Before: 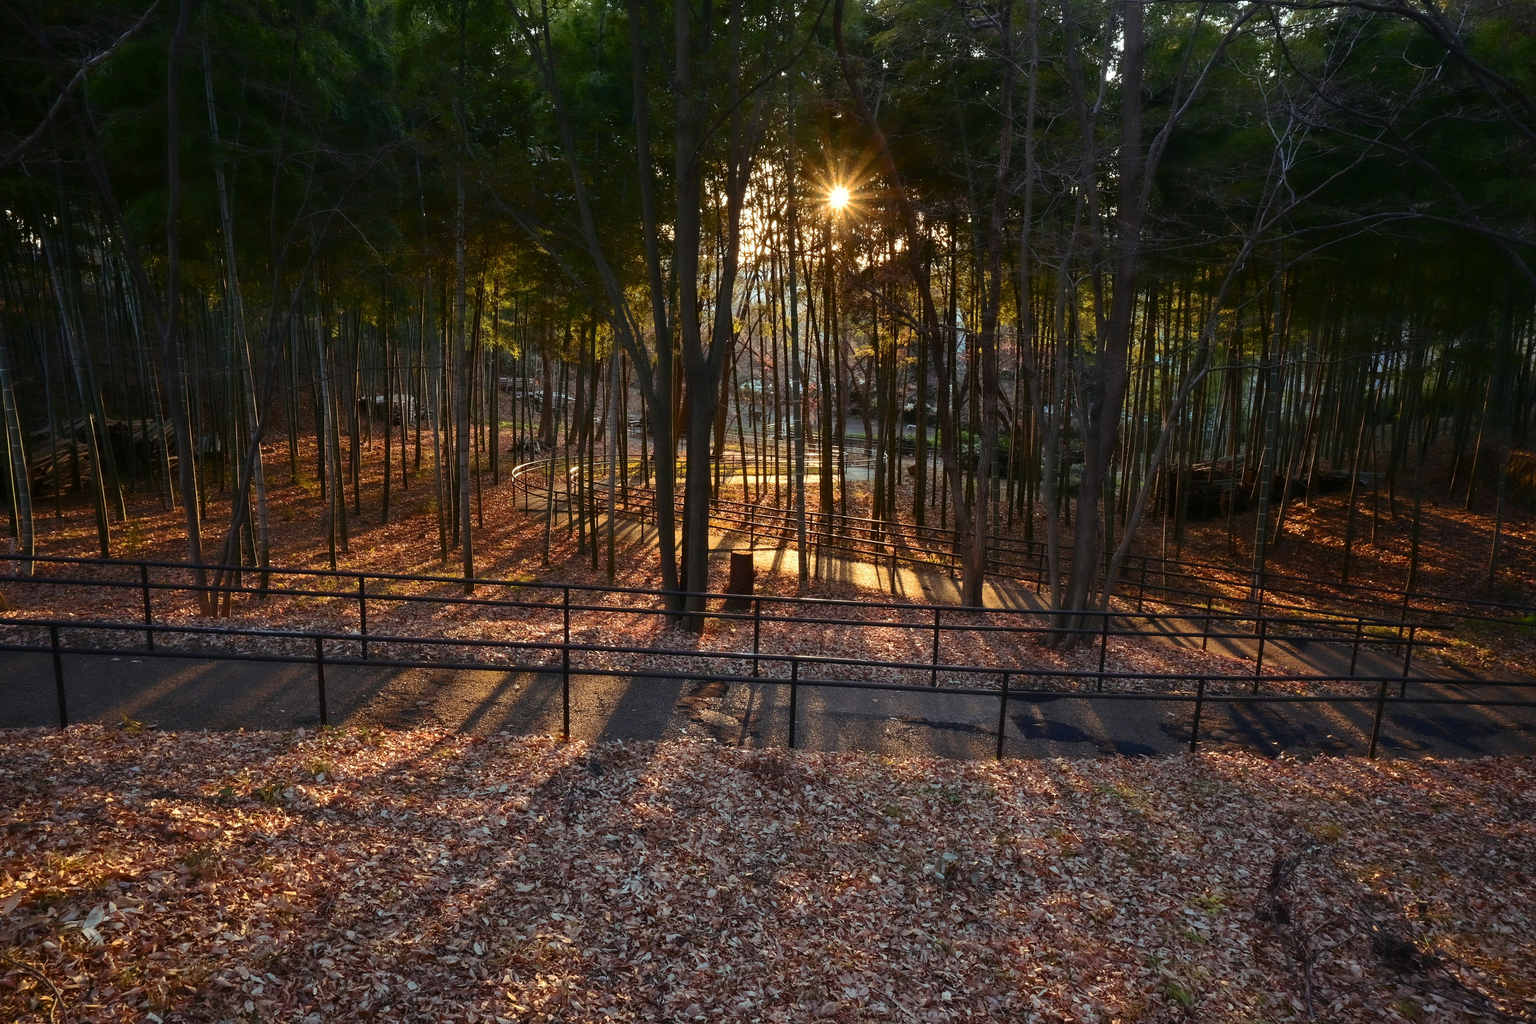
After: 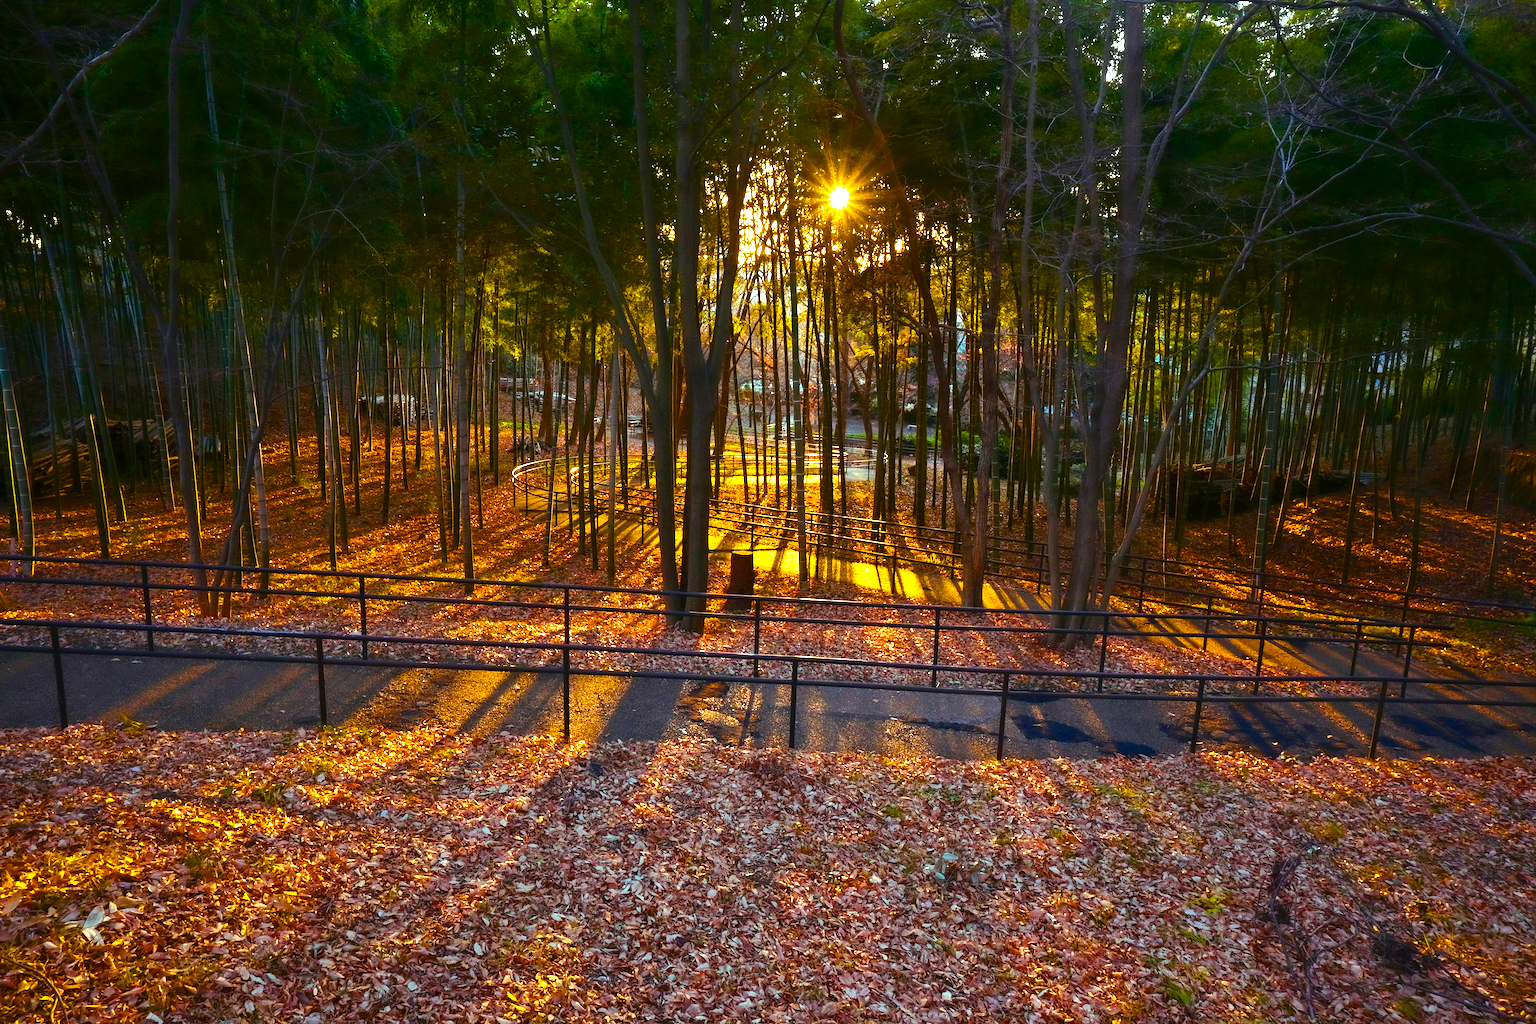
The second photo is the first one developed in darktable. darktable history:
color balance rgb: linear chroma grading › global chroma 25%, perceptual saturation grading › global saturation 40%, perceptual brilliance grading › global brilliance 30%, global vibrance 40%
grain: coarseness 0.09 ISO
